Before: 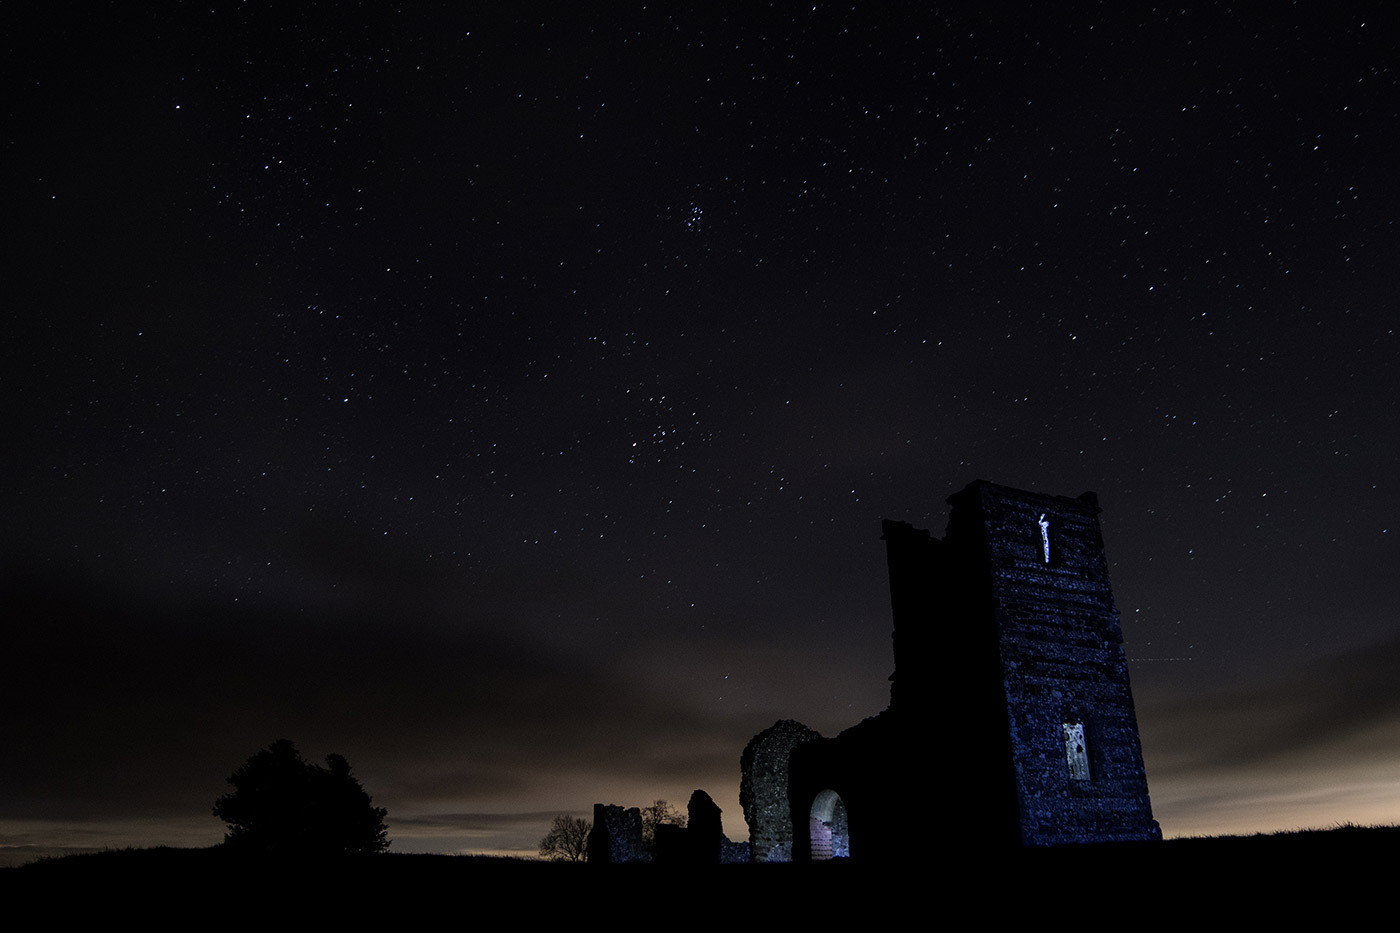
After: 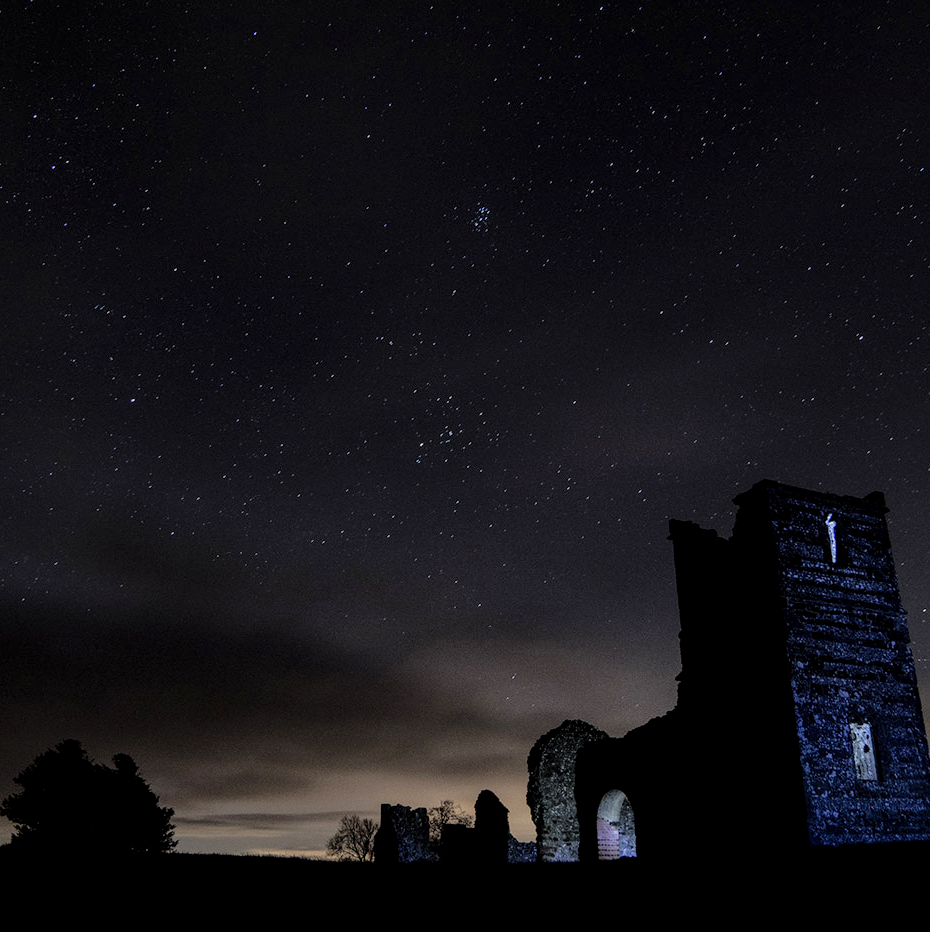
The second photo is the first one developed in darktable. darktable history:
crop and rotate: left 15.216%, right 18.317%
local contrast: highlights 59%, detail 146%
shadows and highlights: shadows 39.63, highlights -59.96
